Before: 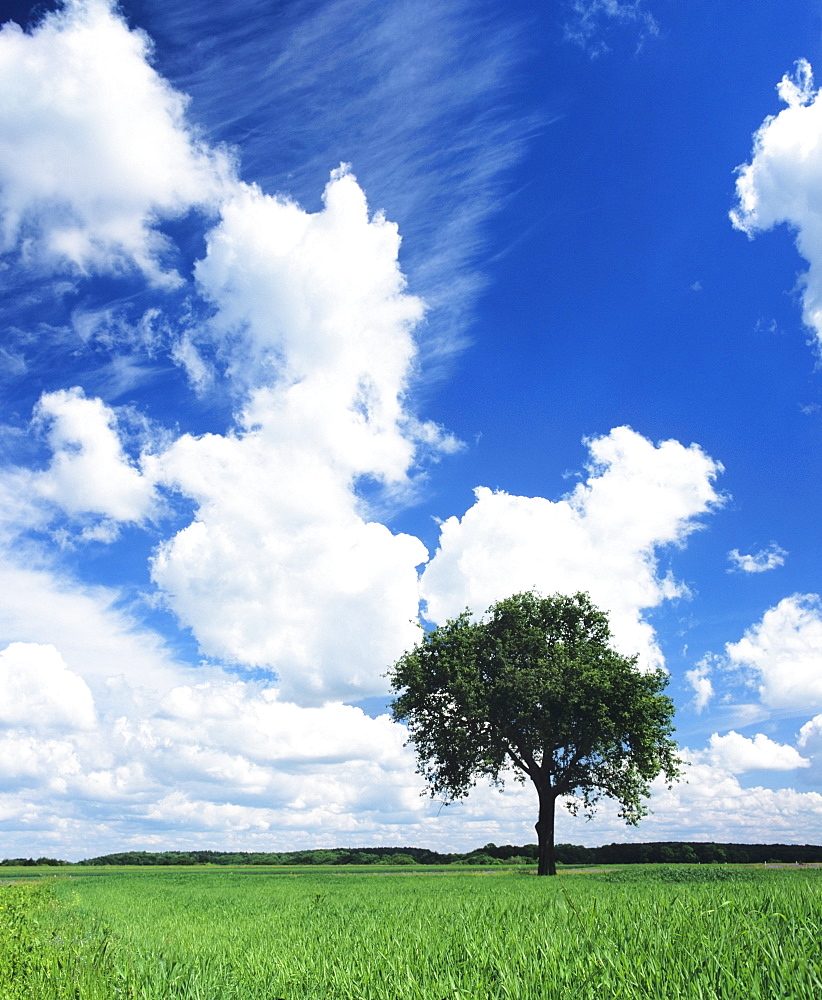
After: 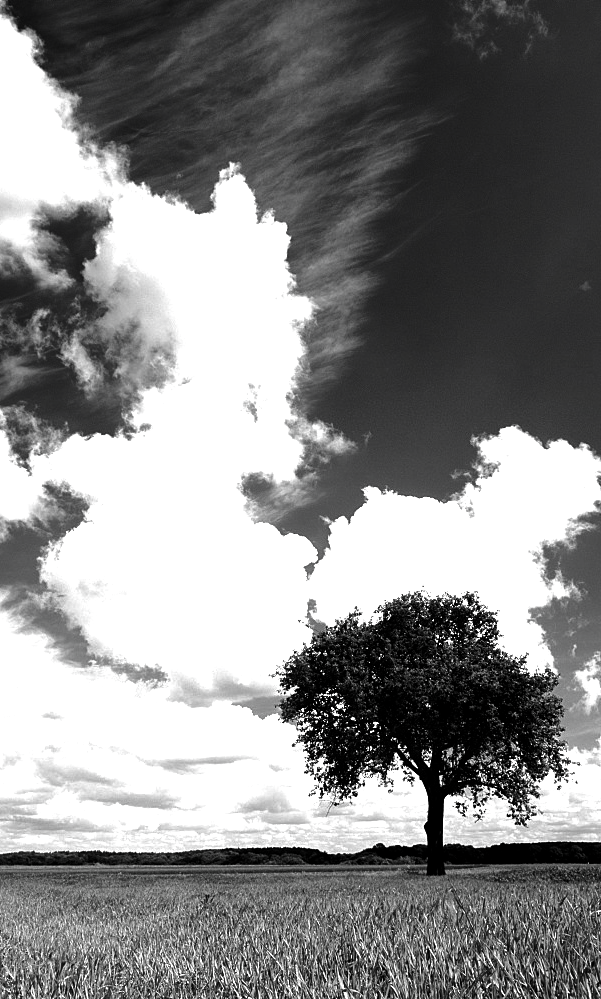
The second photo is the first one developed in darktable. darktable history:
crop: left 13.561%, right 13.237%
local contrast: mode bilateral grid, contrast 20, coarseness 50, detail 139%, midtone range 0.2
contrast brightness saturation: contrast -0.037, brightness -0.577, saturation -0.995
exposure: exposure 0.518 EV, compensate exposure bias true, compensate highlight preservation false
